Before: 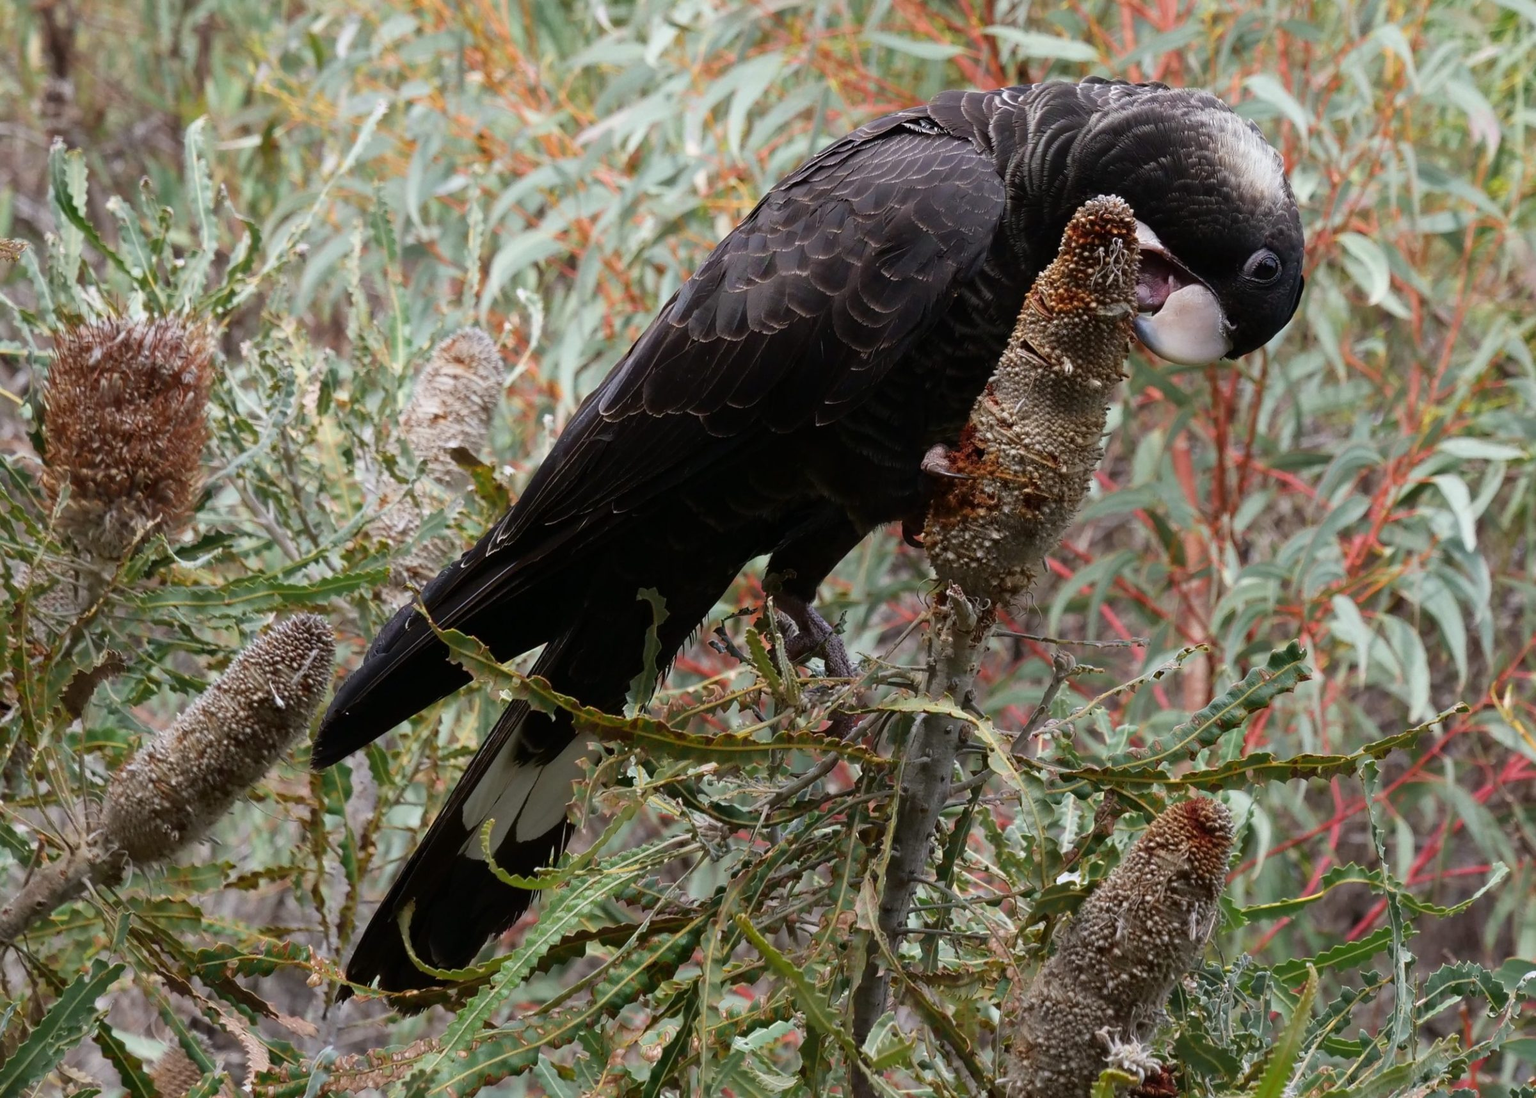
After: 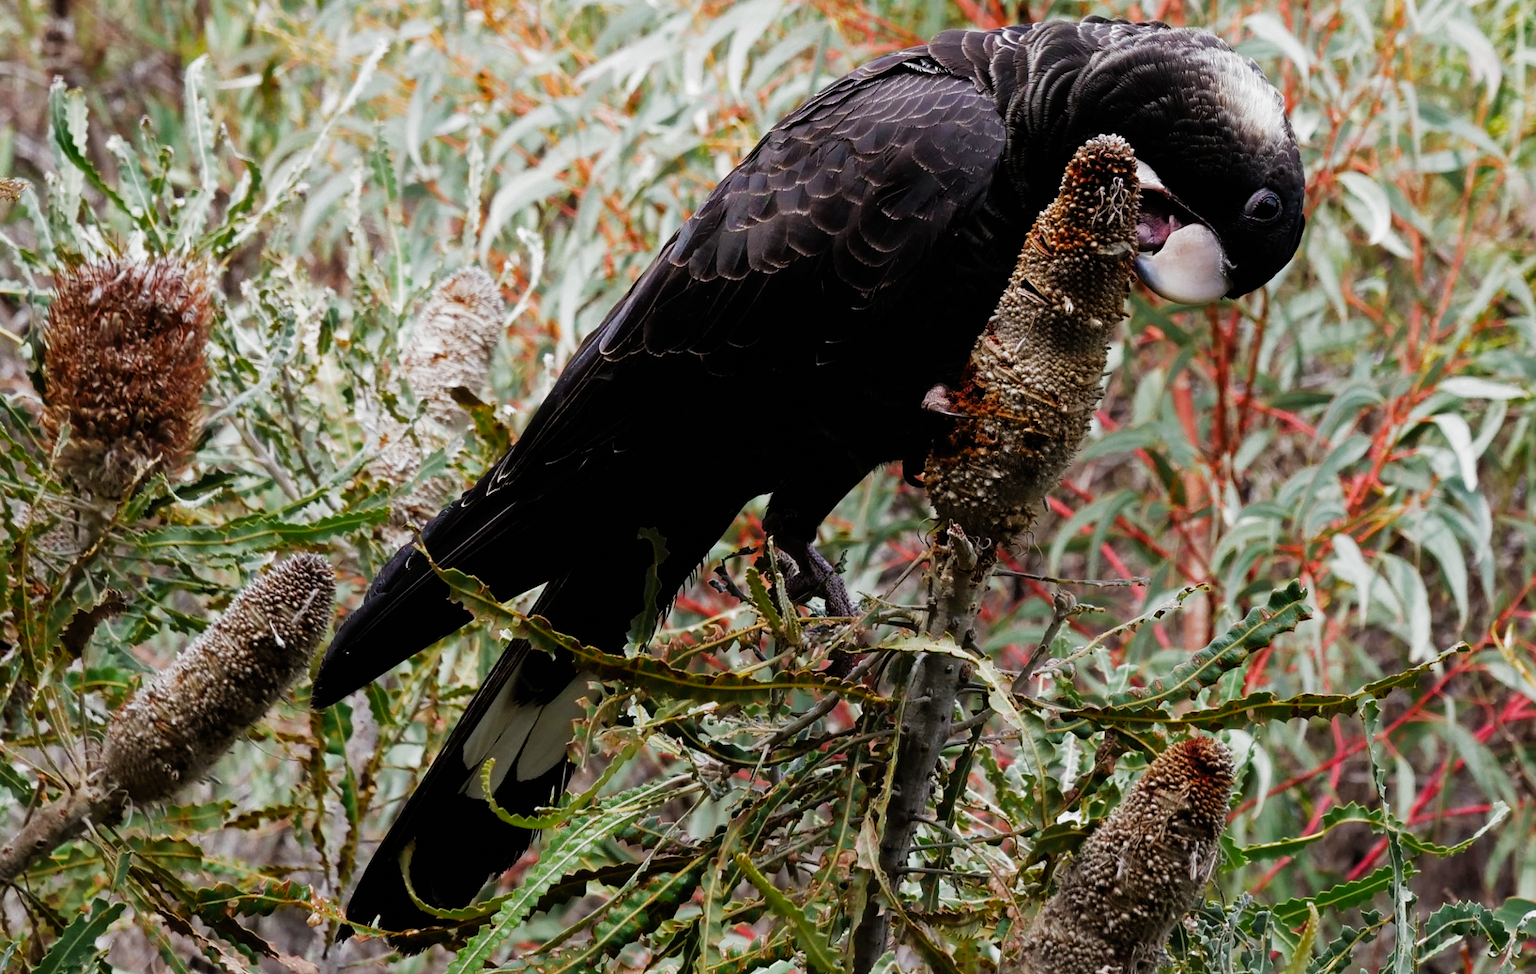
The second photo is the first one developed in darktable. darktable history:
tone equalizer: on, module defaults
crop and rotate: top 5.609%, bottom 5.609%
filmic rgb: black relative exposure -6.43 EV, white relative exposure 2.43 EV, threshold 3 EV, hardness 5.27, latitude 0.1%, contrast 1.425, highlights saturation mix 2%, preserve chrominance no, color science v5 (2021), contrast in shadows safe, contrast in highlights safe, enable highlight reconstruction true
